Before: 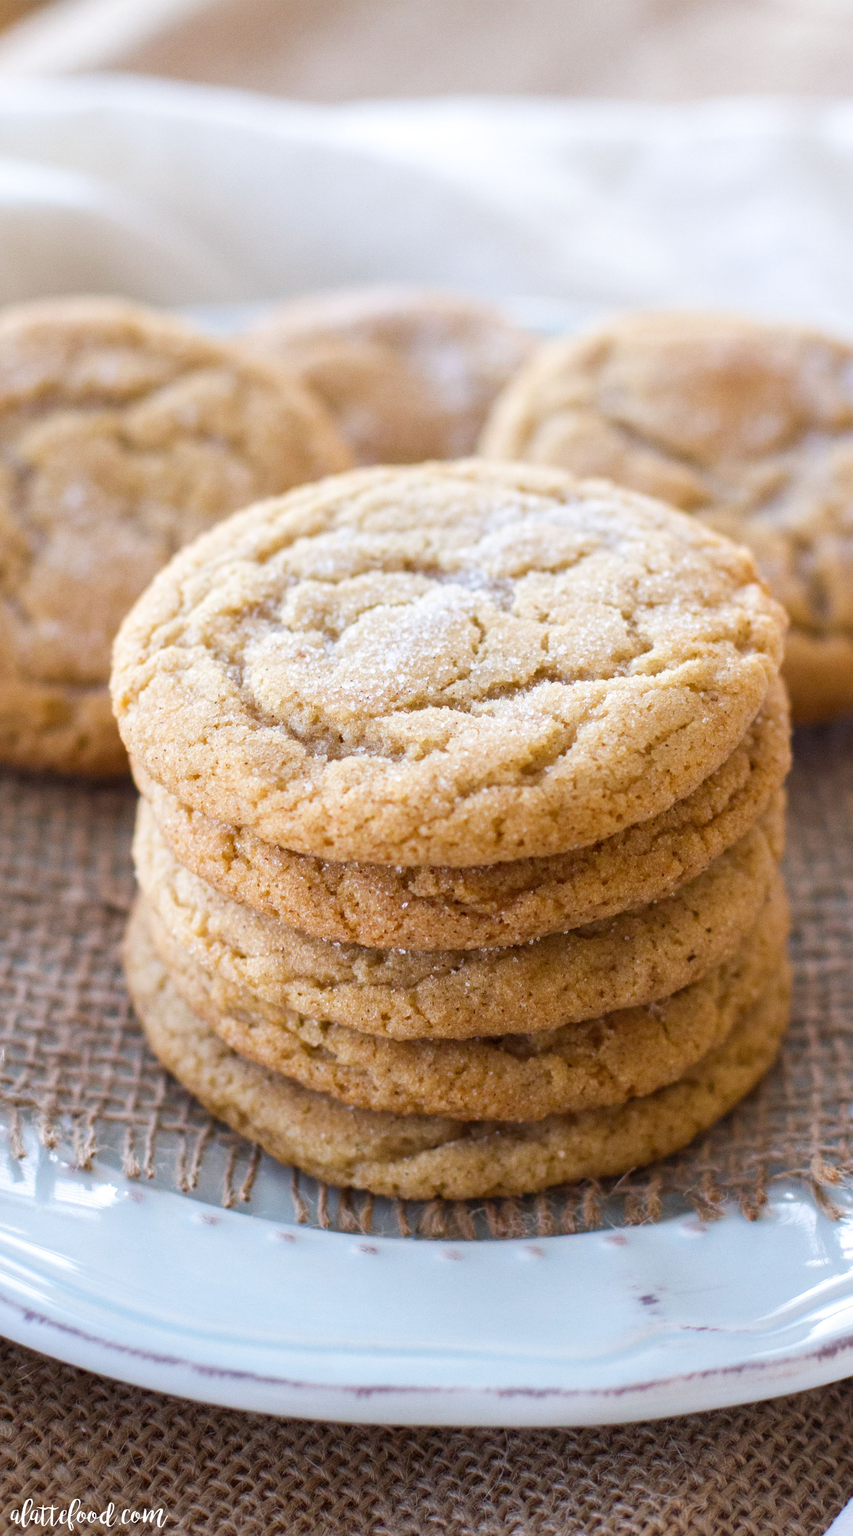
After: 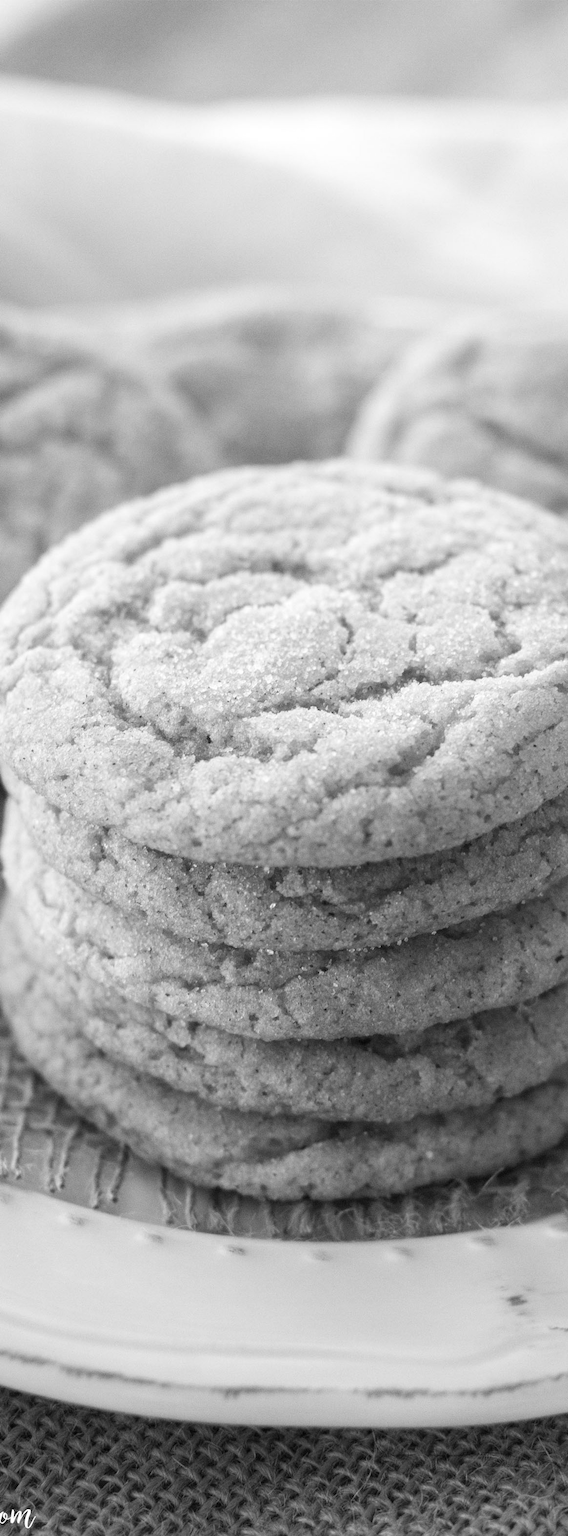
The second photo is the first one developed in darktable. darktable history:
crop and rotate: left 15.546%, right 17.787%
monochrome: on, module defaults
